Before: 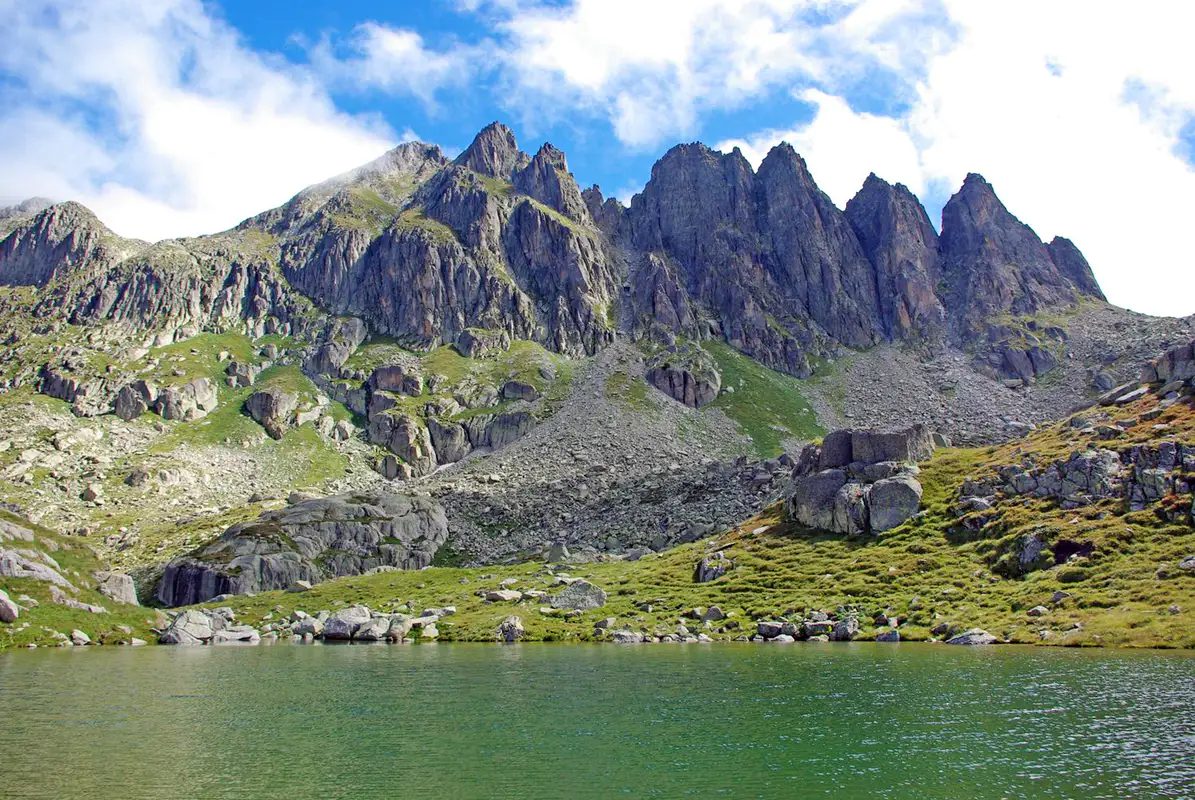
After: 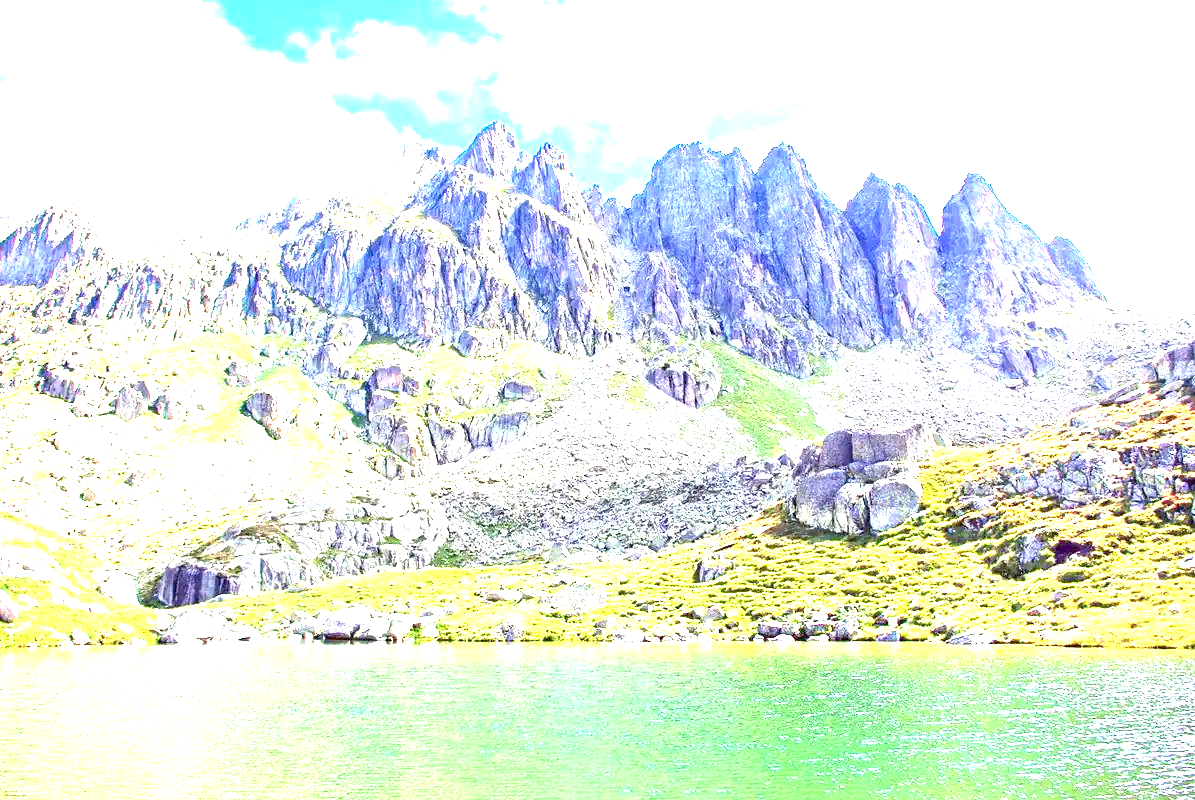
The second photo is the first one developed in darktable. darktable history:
exposure: exposure 3 EV, compensate highlight preservation false
rgb curve: curves: ch0 [(0, 0) (0.053, 0.068) (0.122, 0.128) (1, 1)]
